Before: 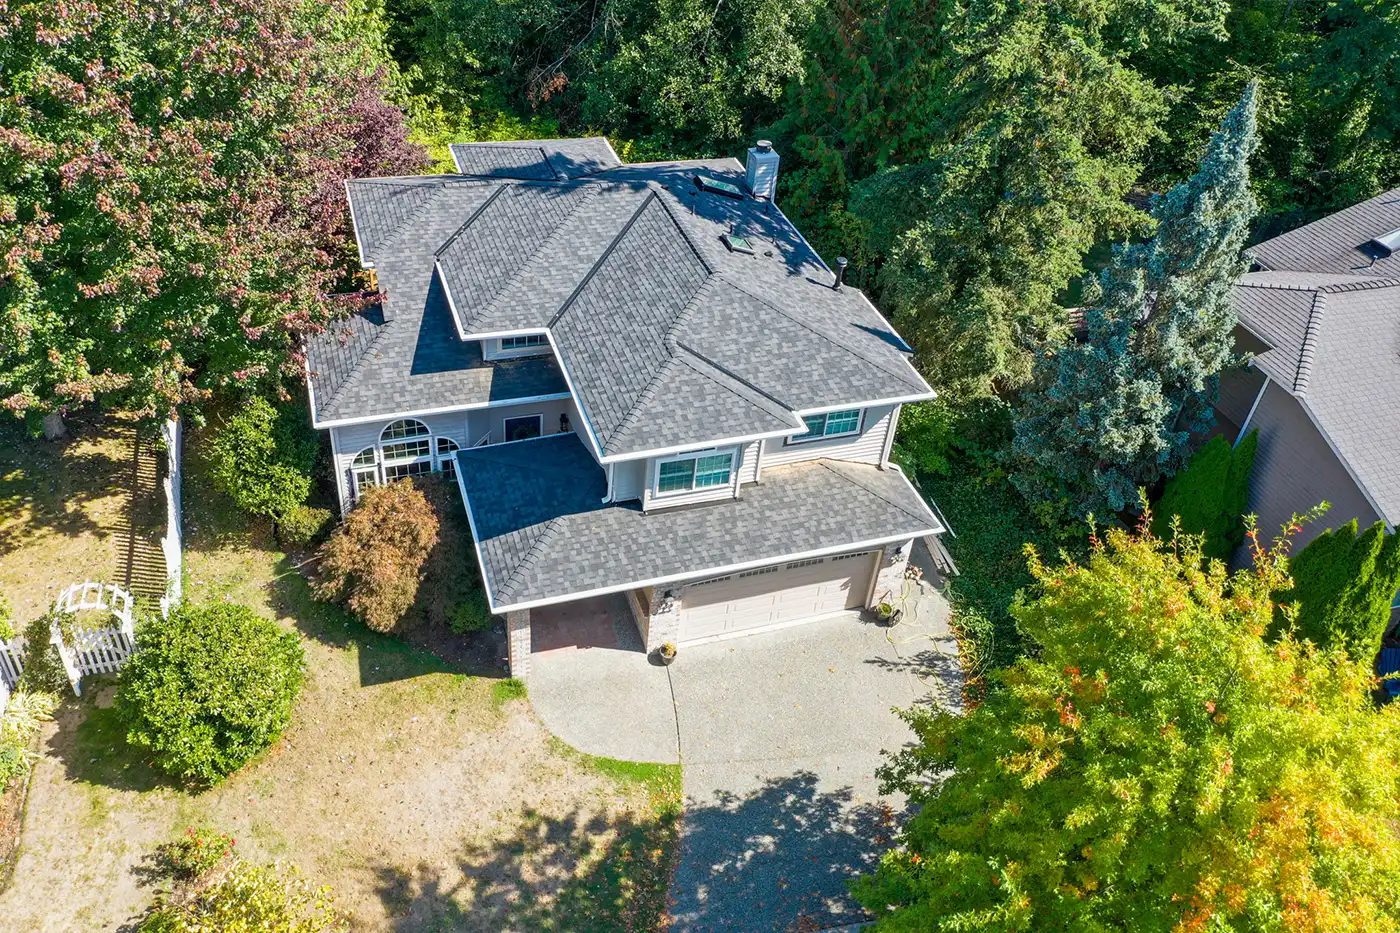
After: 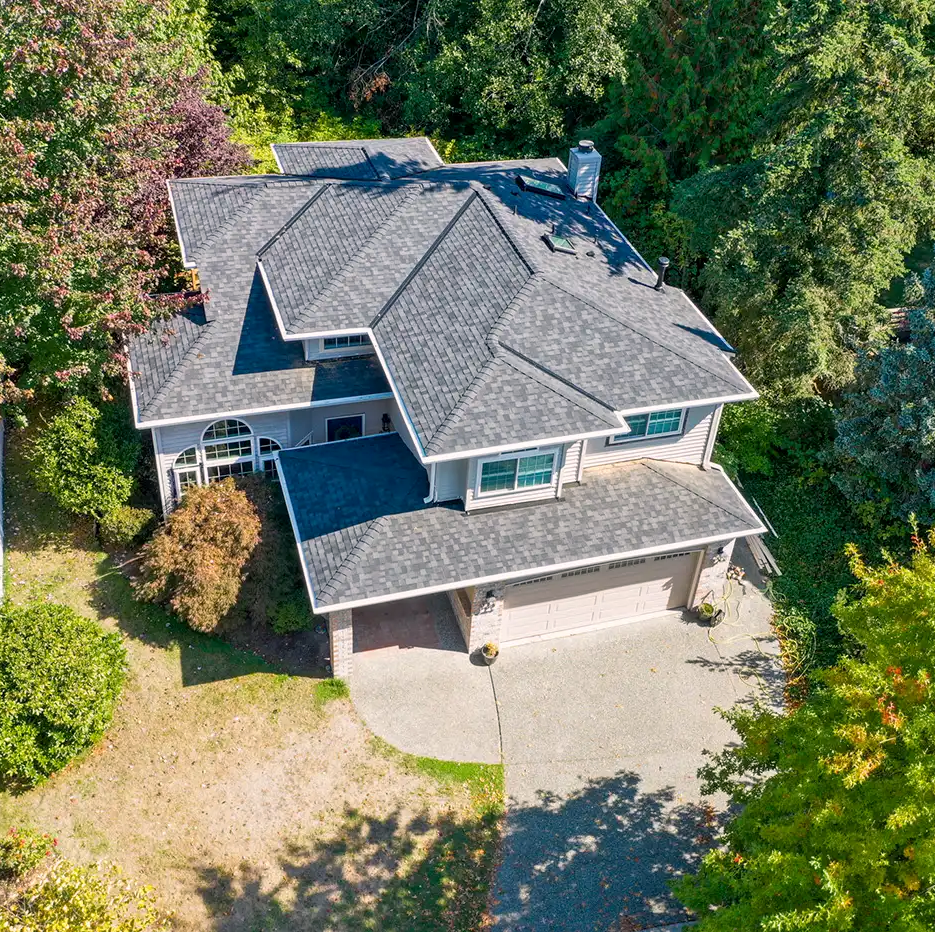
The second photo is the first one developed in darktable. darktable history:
color balance rgb: highlights gain › chroma 0.964%, highlights gain › hue 28.29°, perceptual saturation grading › global saturation 0.522%
exposure: black level correction 0.002, compensate exposure bias true, compensate highlight preservation false
crop and rotate: left 12.755%, right 20.42%
